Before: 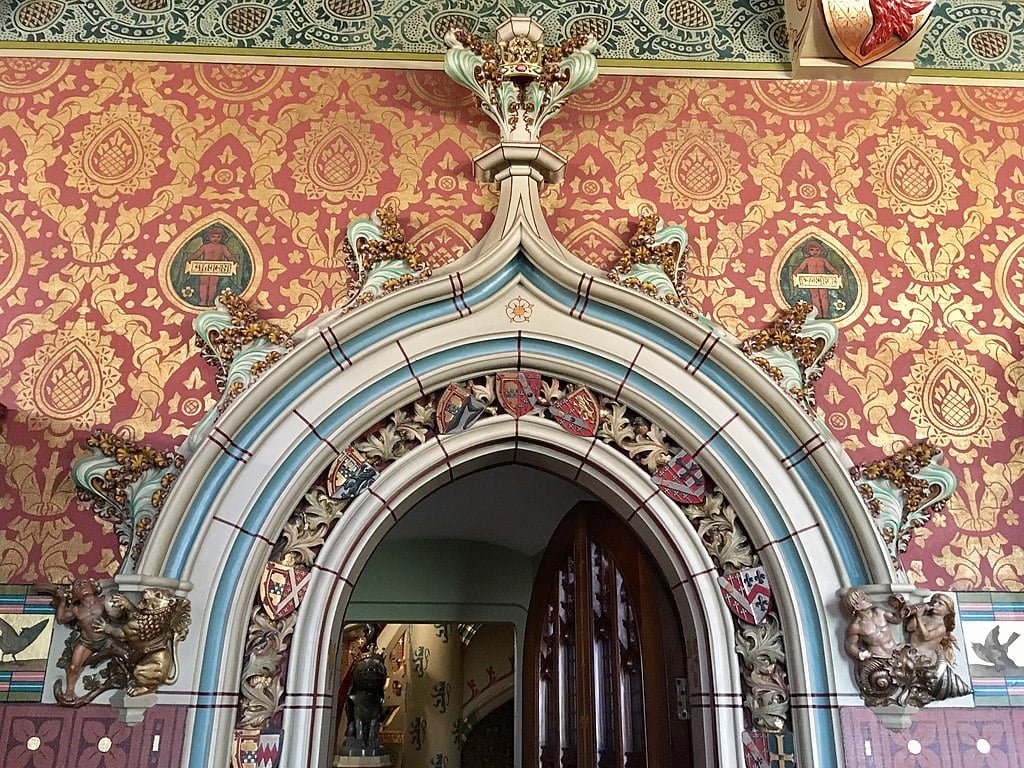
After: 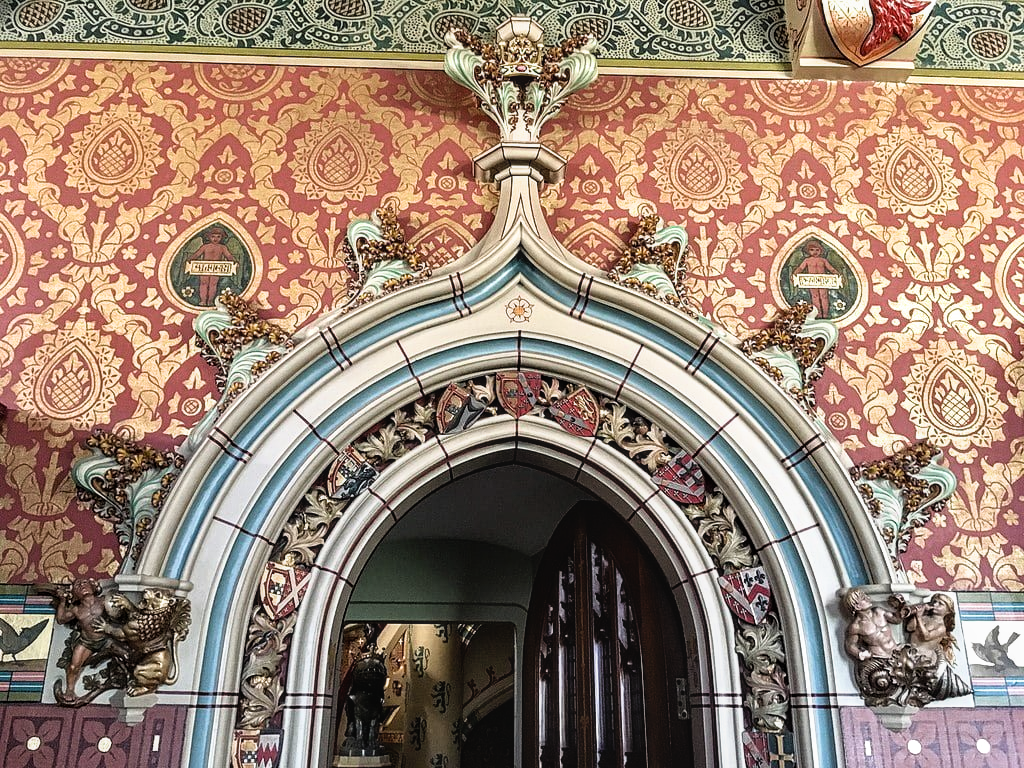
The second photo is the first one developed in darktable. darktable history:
filmic rgb: white relative exposure 2.34 EV, hardness 6.59
local contrast: detail 117%
